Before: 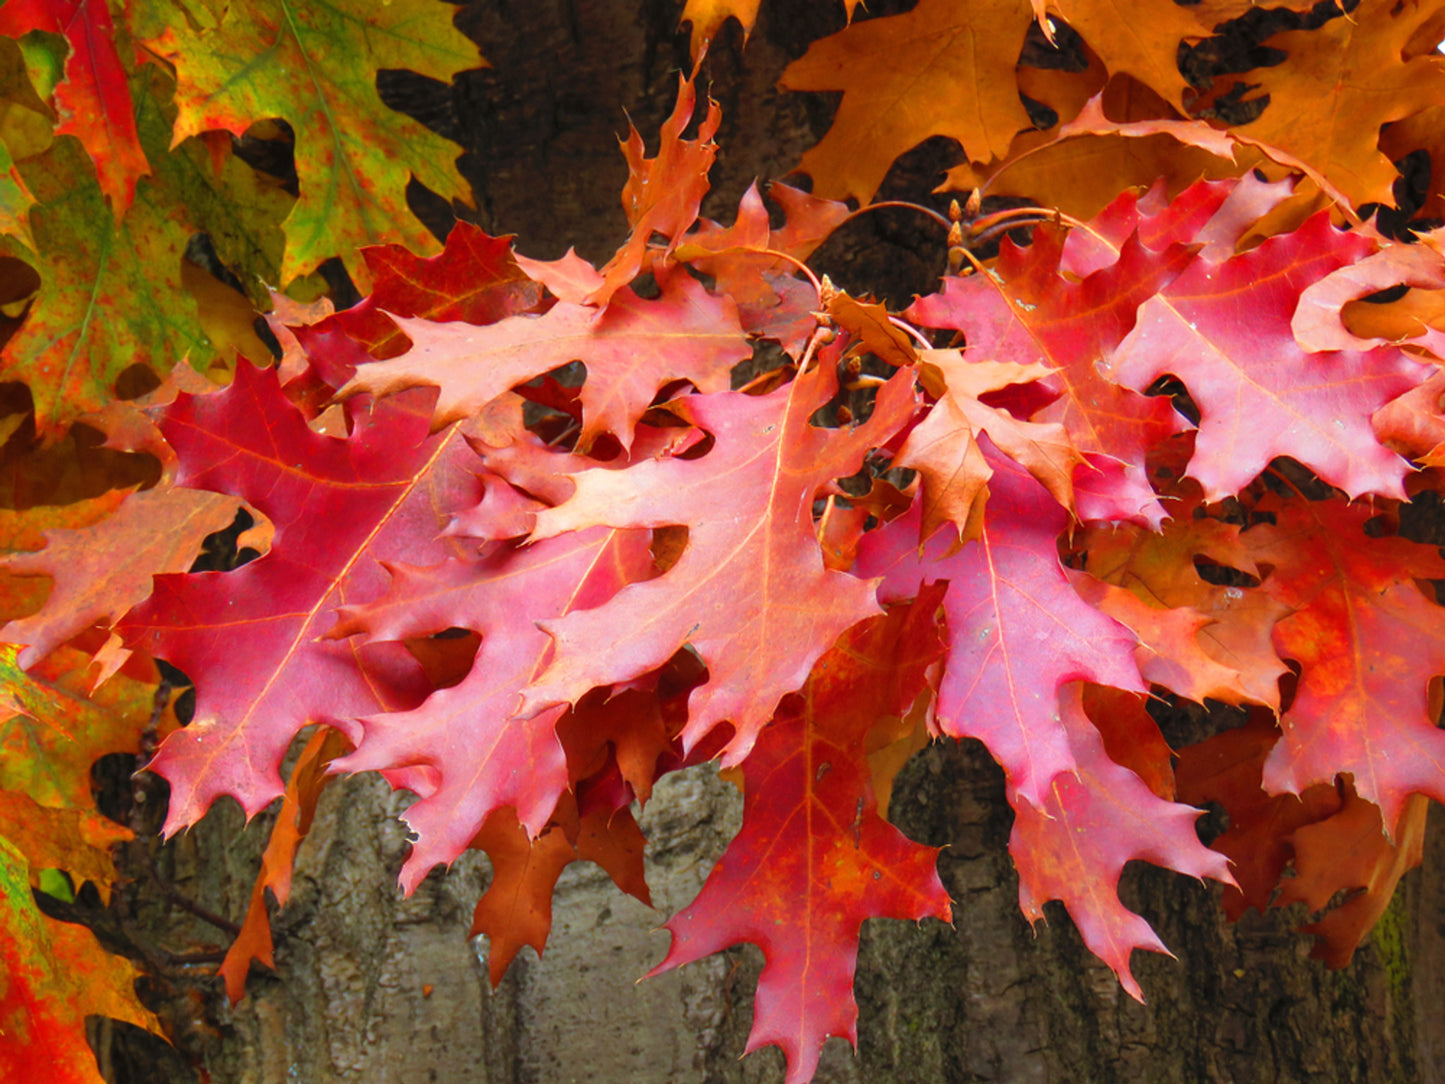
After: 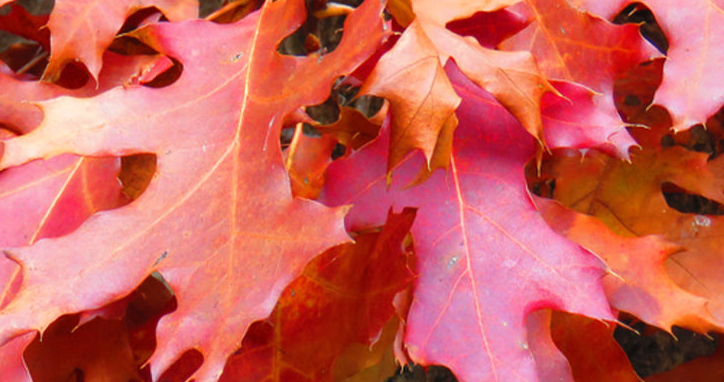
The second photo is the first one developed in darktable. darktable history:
crop: left 36.817%, top 34.362%, right 13.021%, bottom 30.355%
